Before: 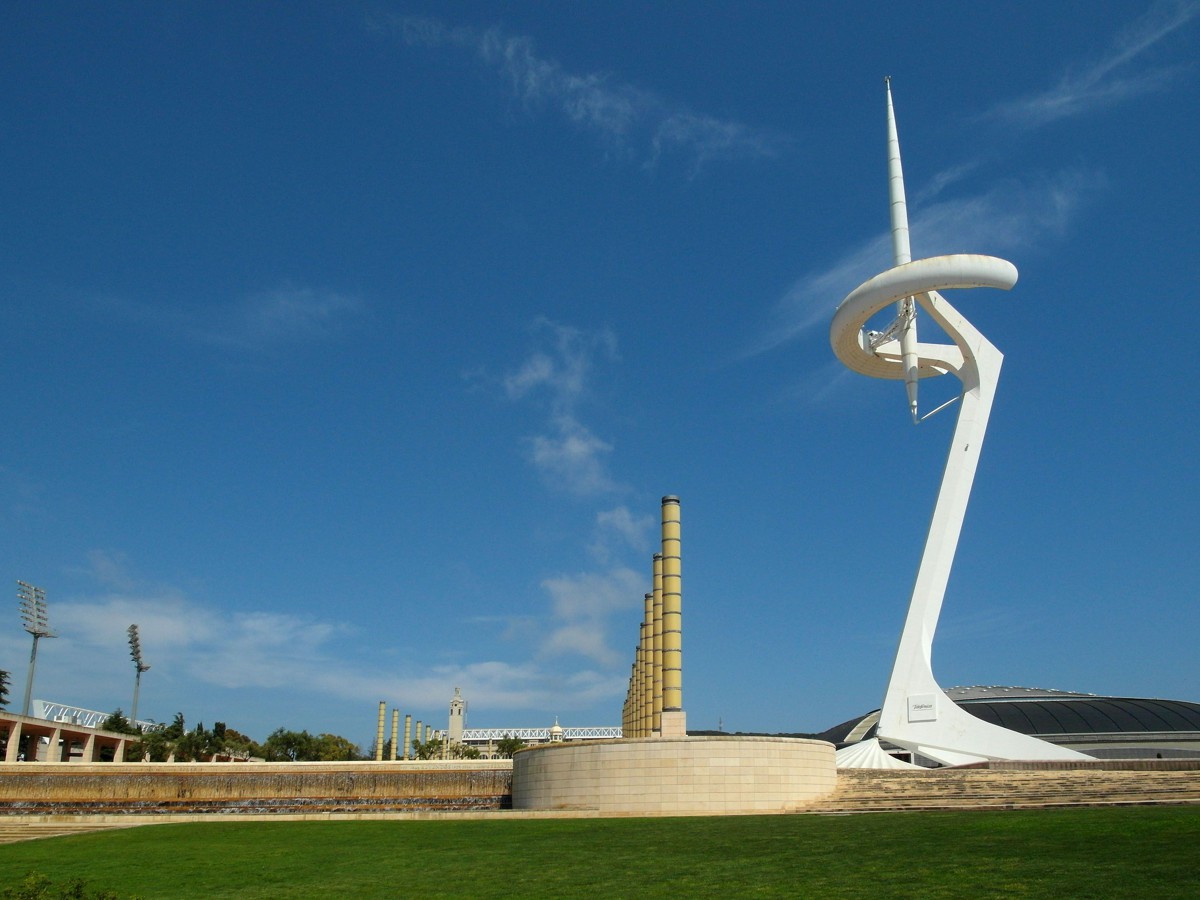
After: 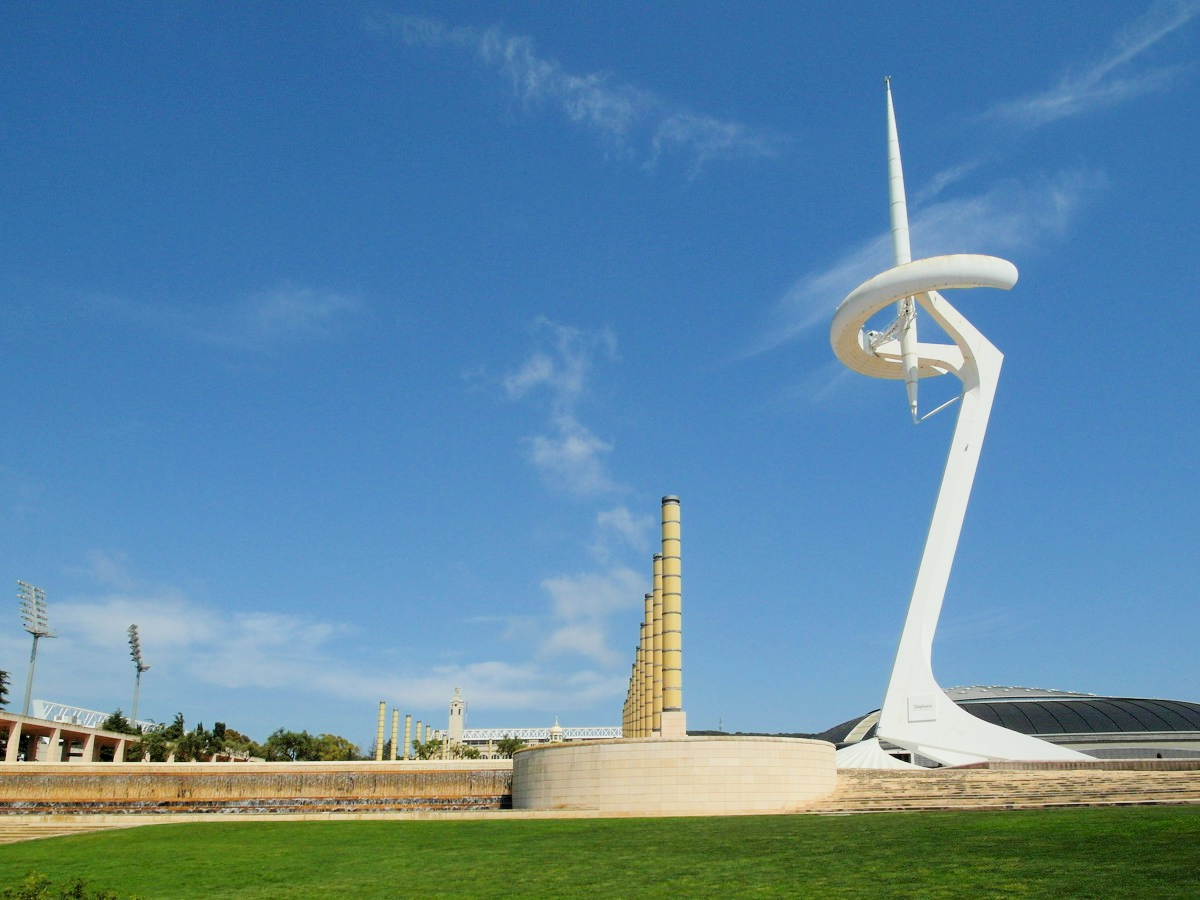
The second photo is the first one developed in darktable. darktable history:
exposure: exposure 0.991 EV, compensate exposure bias true, compensate highlight preservation false
tone equalizer: on, module defaults
filmic rgb: black relative exposure -8.42 EV, white relative exposure 4.69 EV, hardness 3.81
